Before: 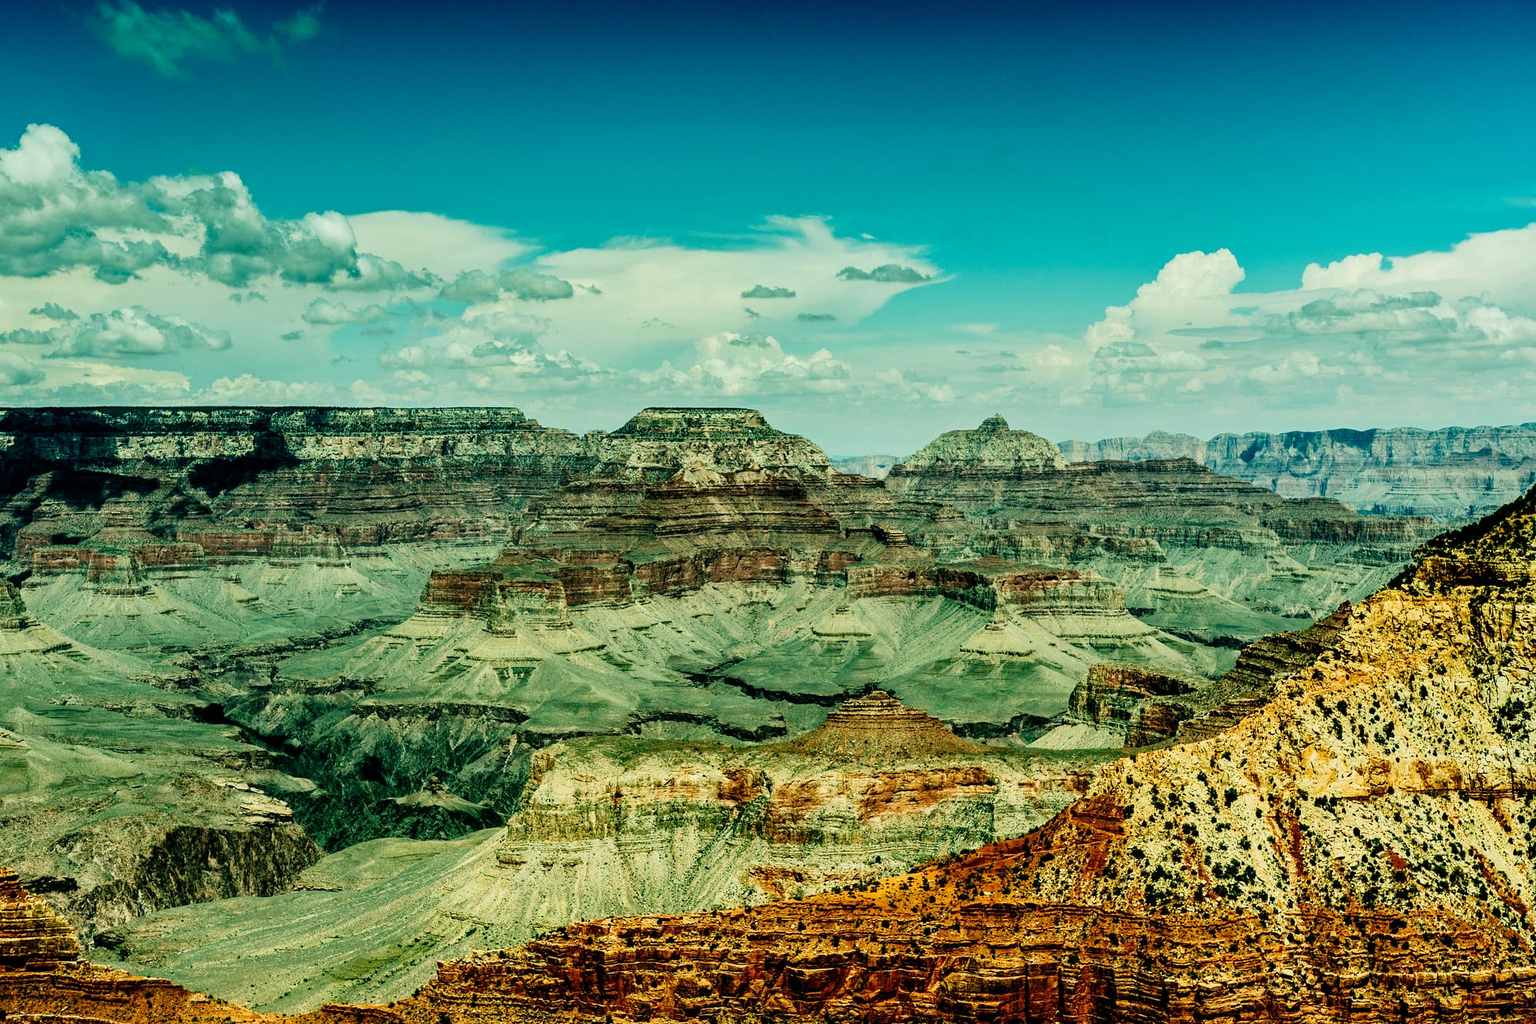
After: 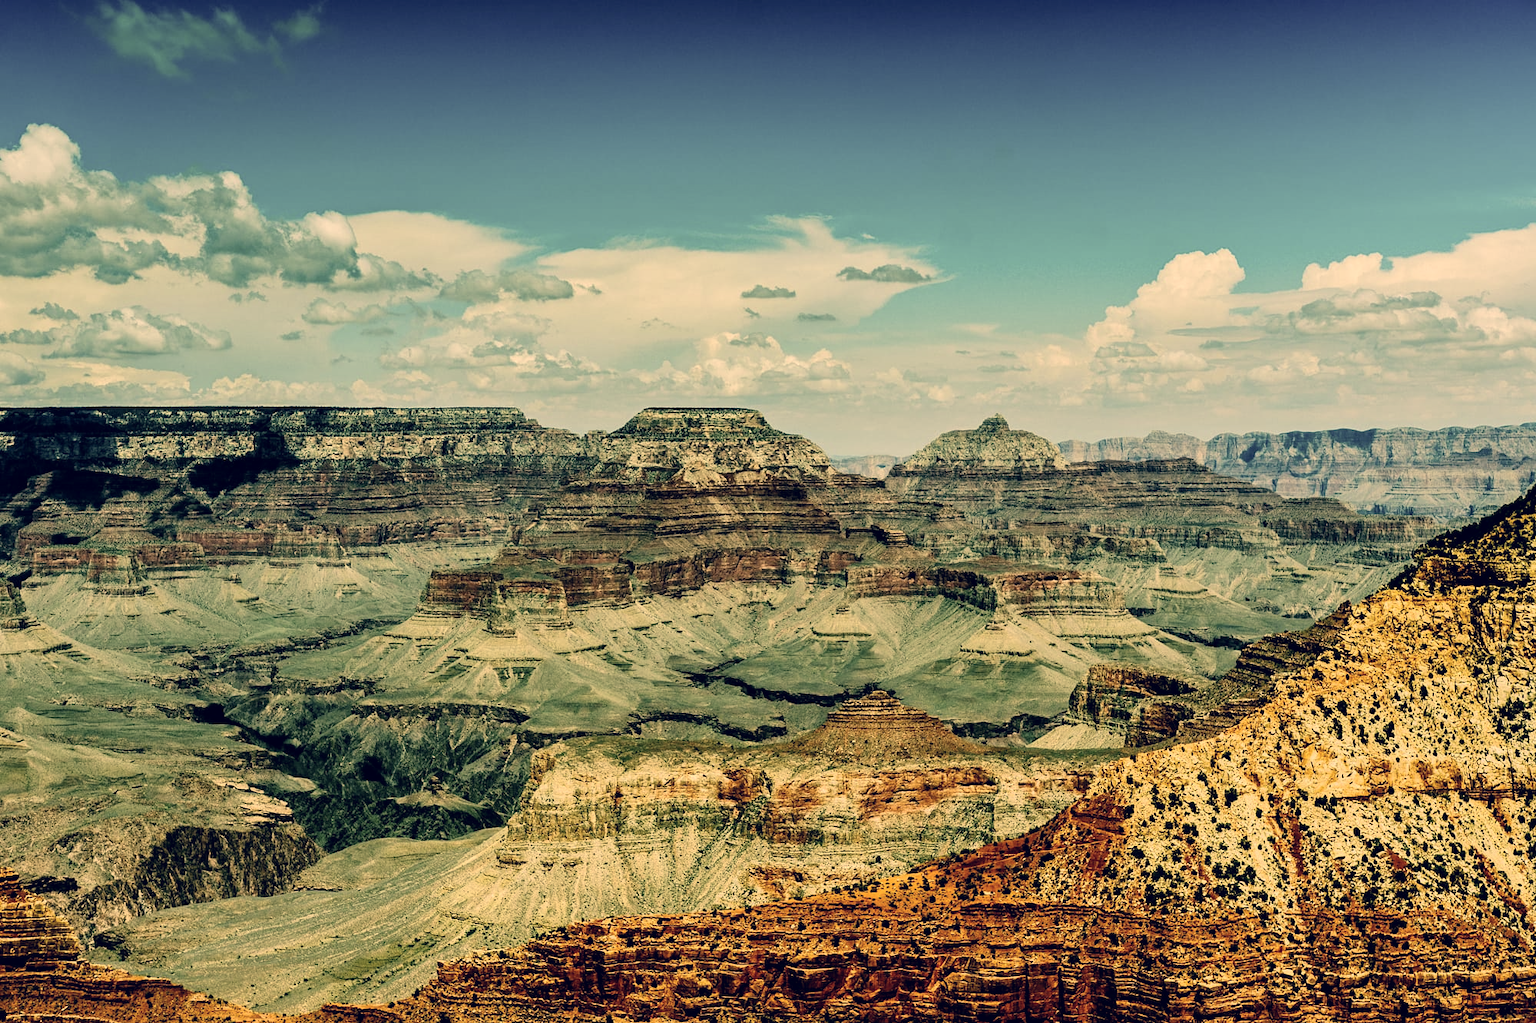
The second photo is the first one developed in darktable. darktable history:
color correction: highlights a* 20.15, highlights b* 27.4, shadows a* 3.42, shadows b* -17.04, saturation 0.74
